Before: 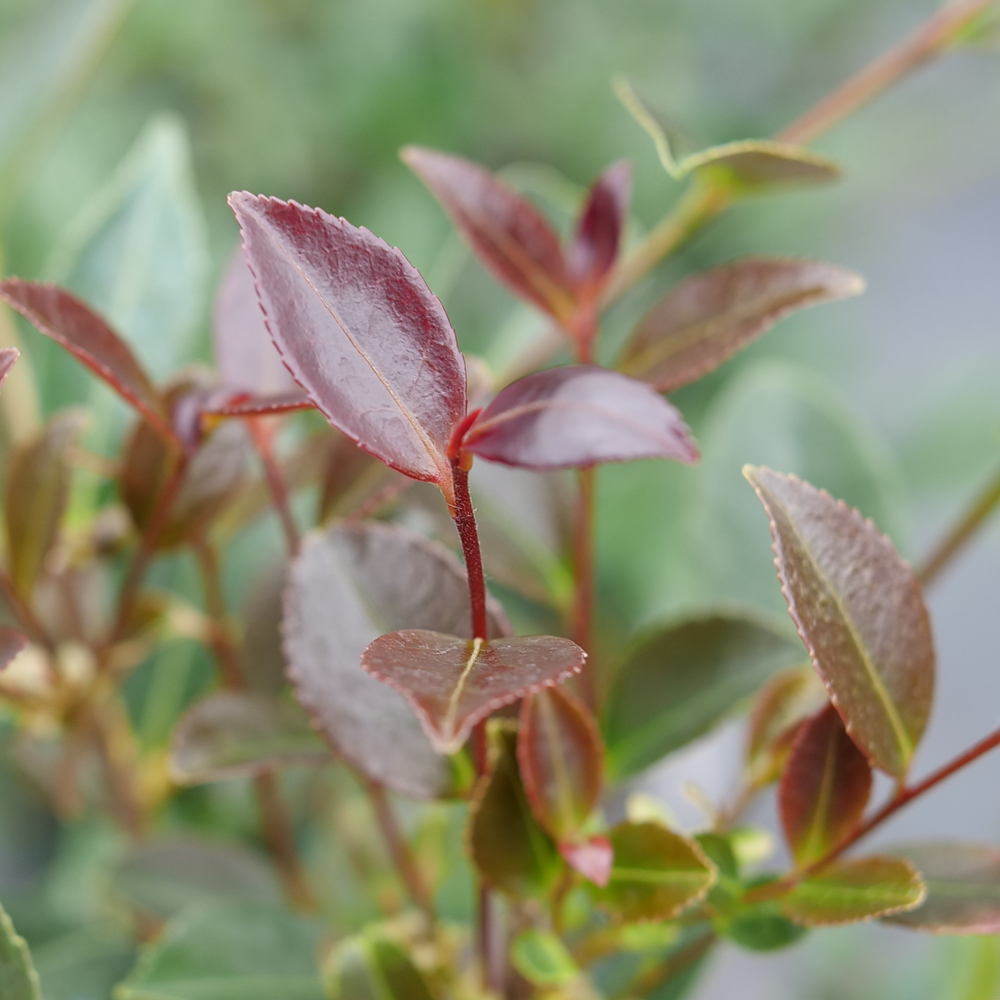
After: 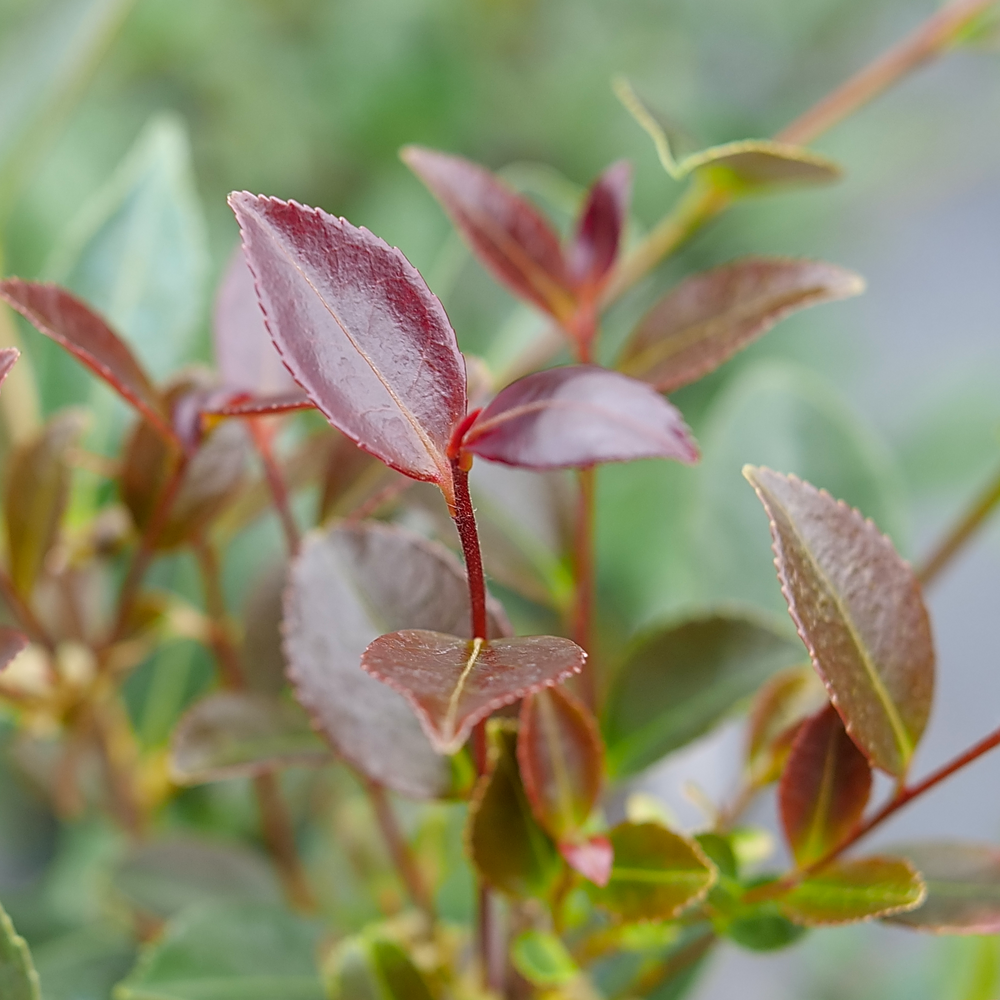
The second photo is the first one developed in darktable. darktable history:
color balance rgb: shadows lift › chroma 1.028%, shadows lift › hue 28.37°, linear chroma grading › global chroma 15.491%, perceptual saturation grading › global saturation -1.098%
sharpen: on, module defaults
